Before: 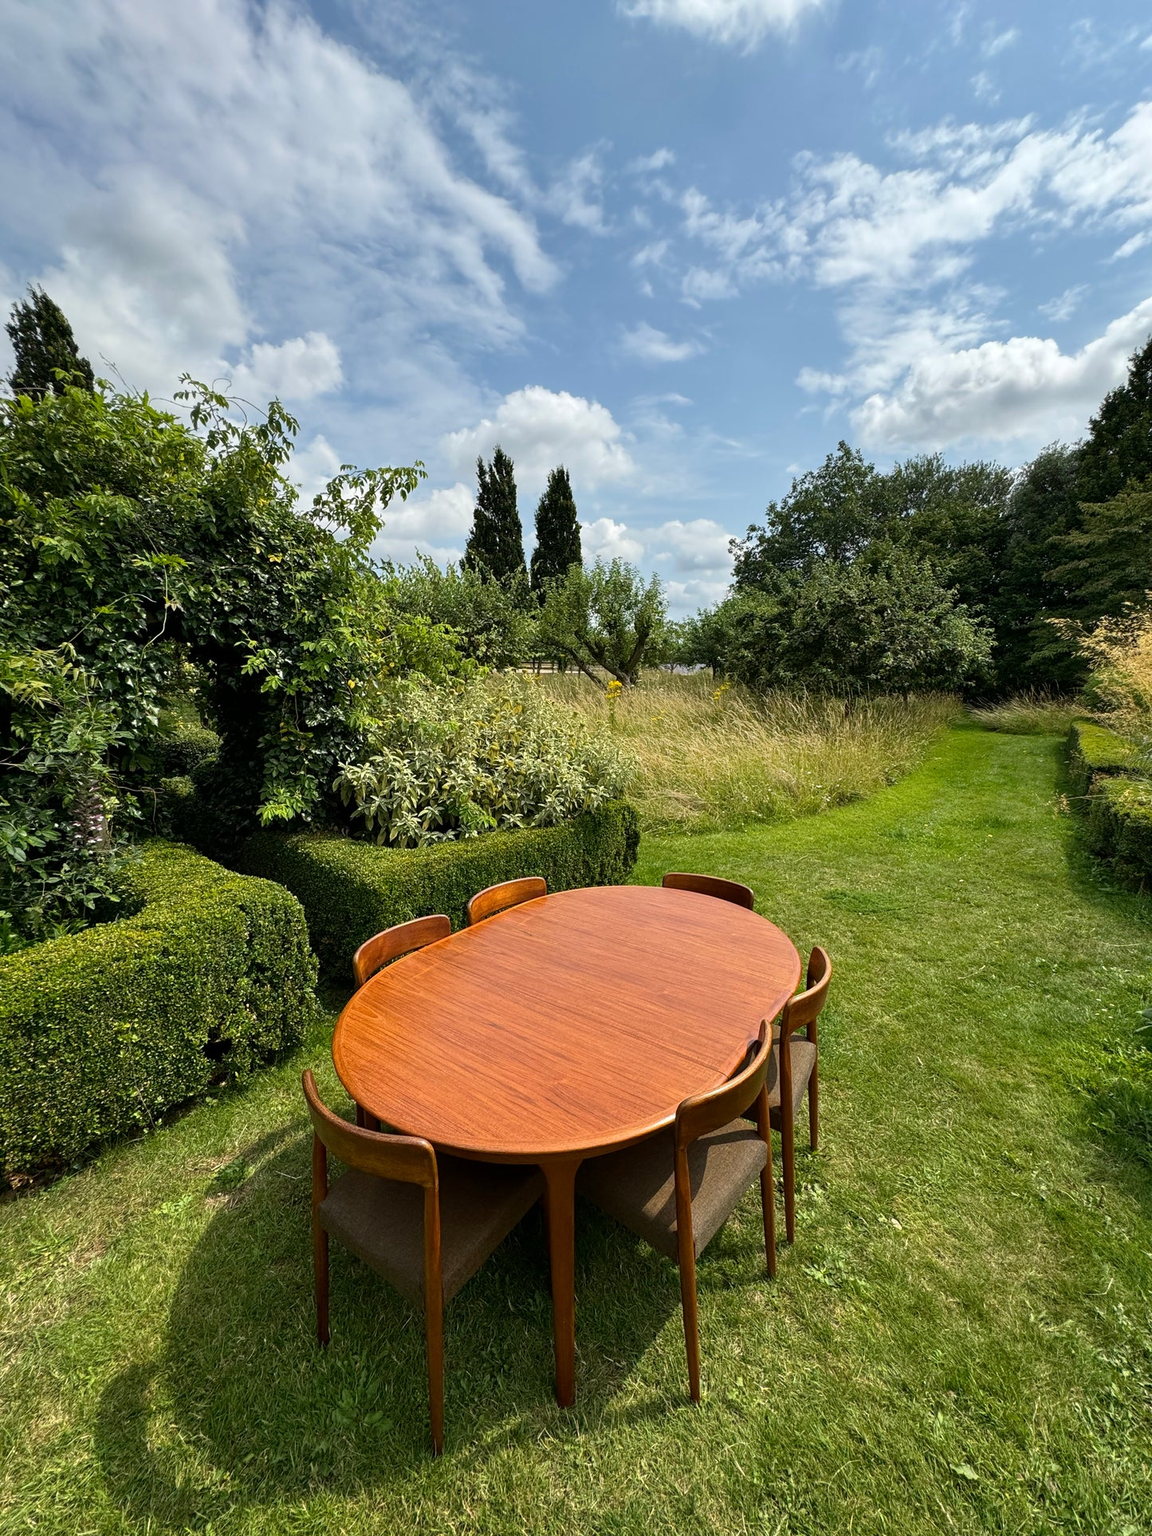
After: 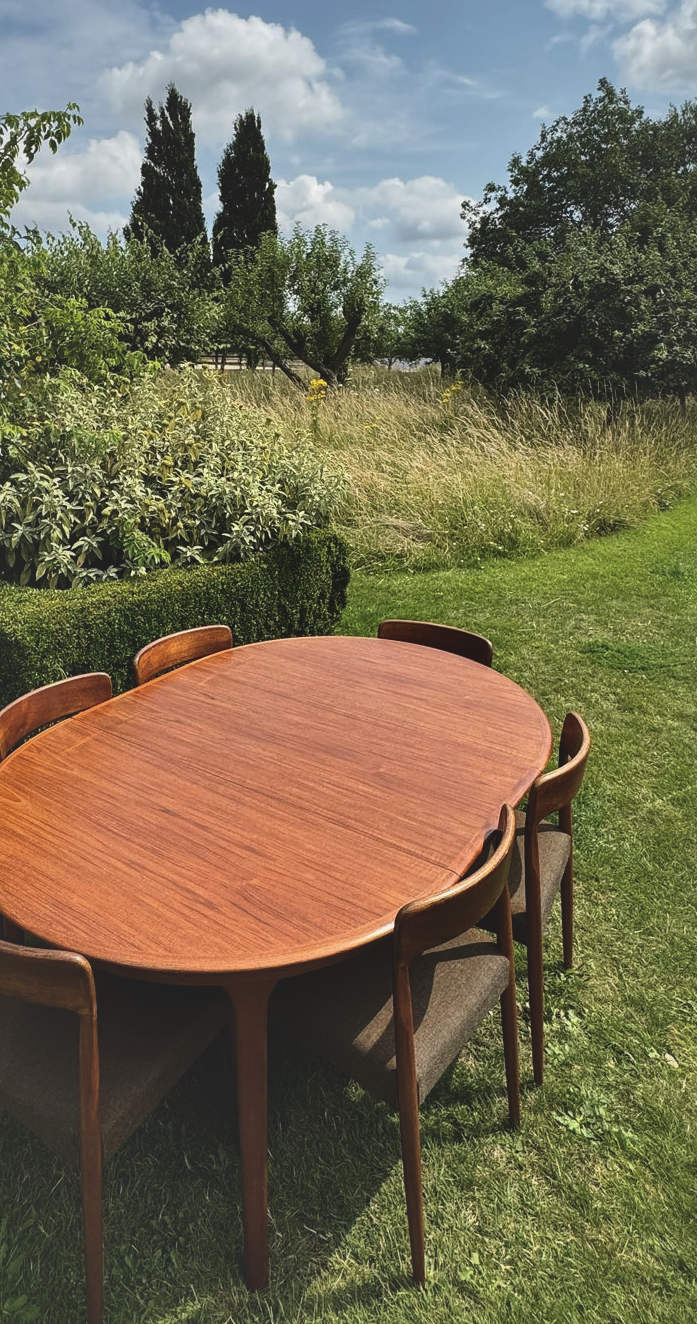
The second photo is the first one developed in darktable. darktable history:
crop: left 31.379%, top 24.658%, right 20.326%, bottom 6.628%
local contrast: mode bilateral grid, contrast 100, coarseness 100, detail 165%, midtone range 0.2
exposure: black level correction -0.036, exposure -0.497 EV, compensate highlight preservation false
